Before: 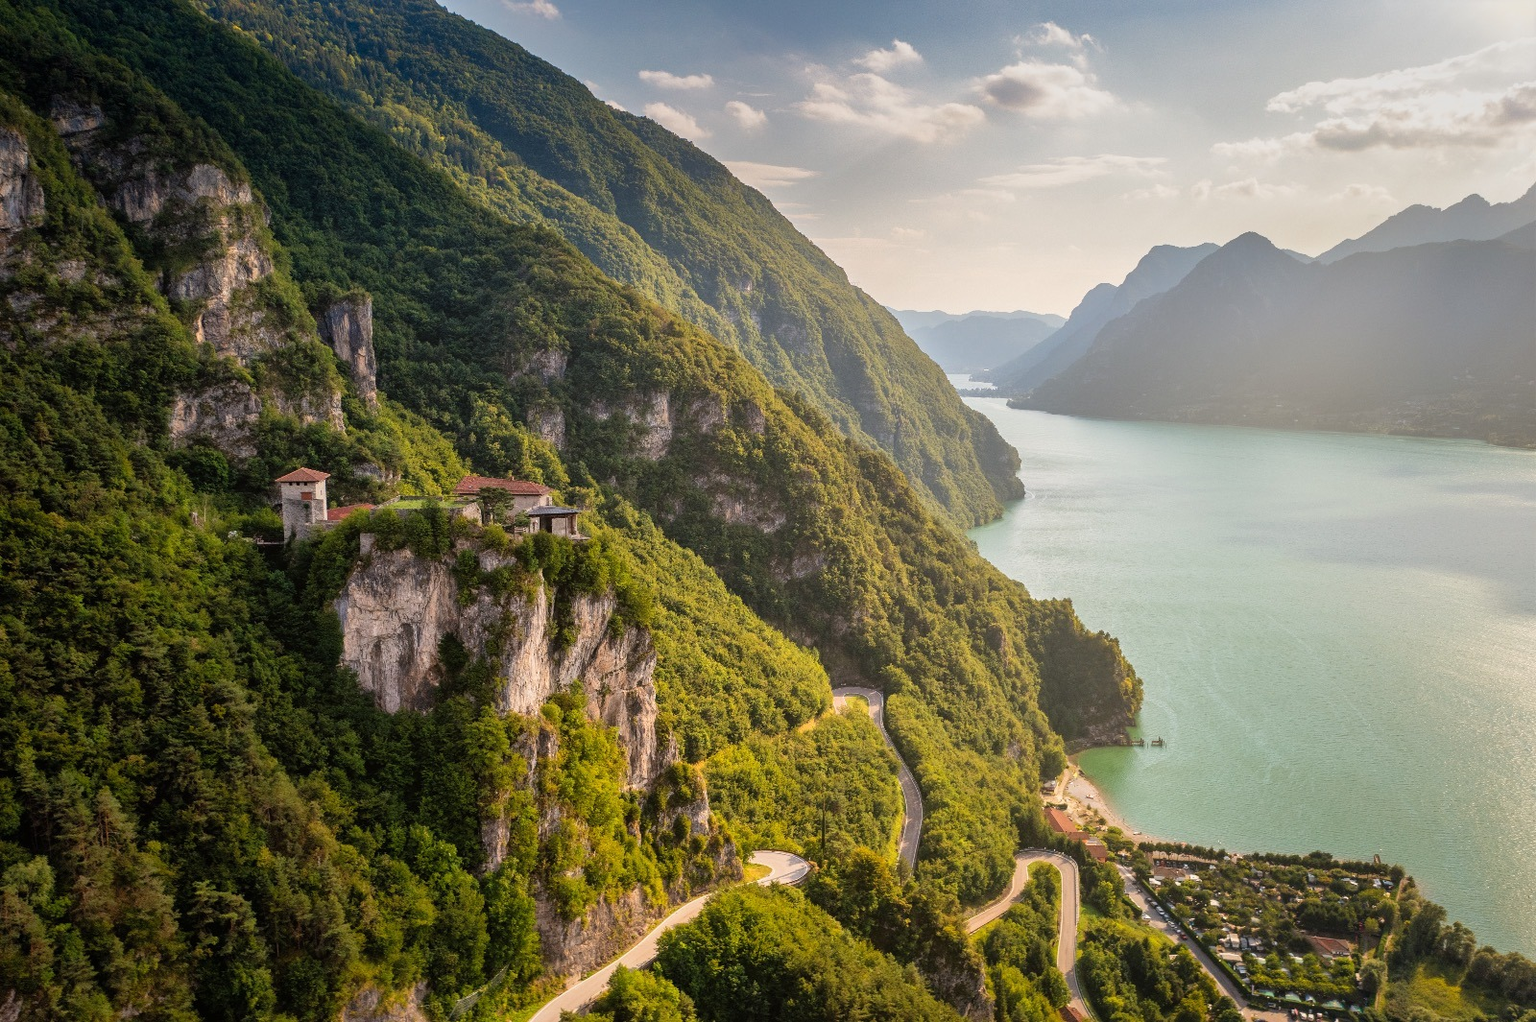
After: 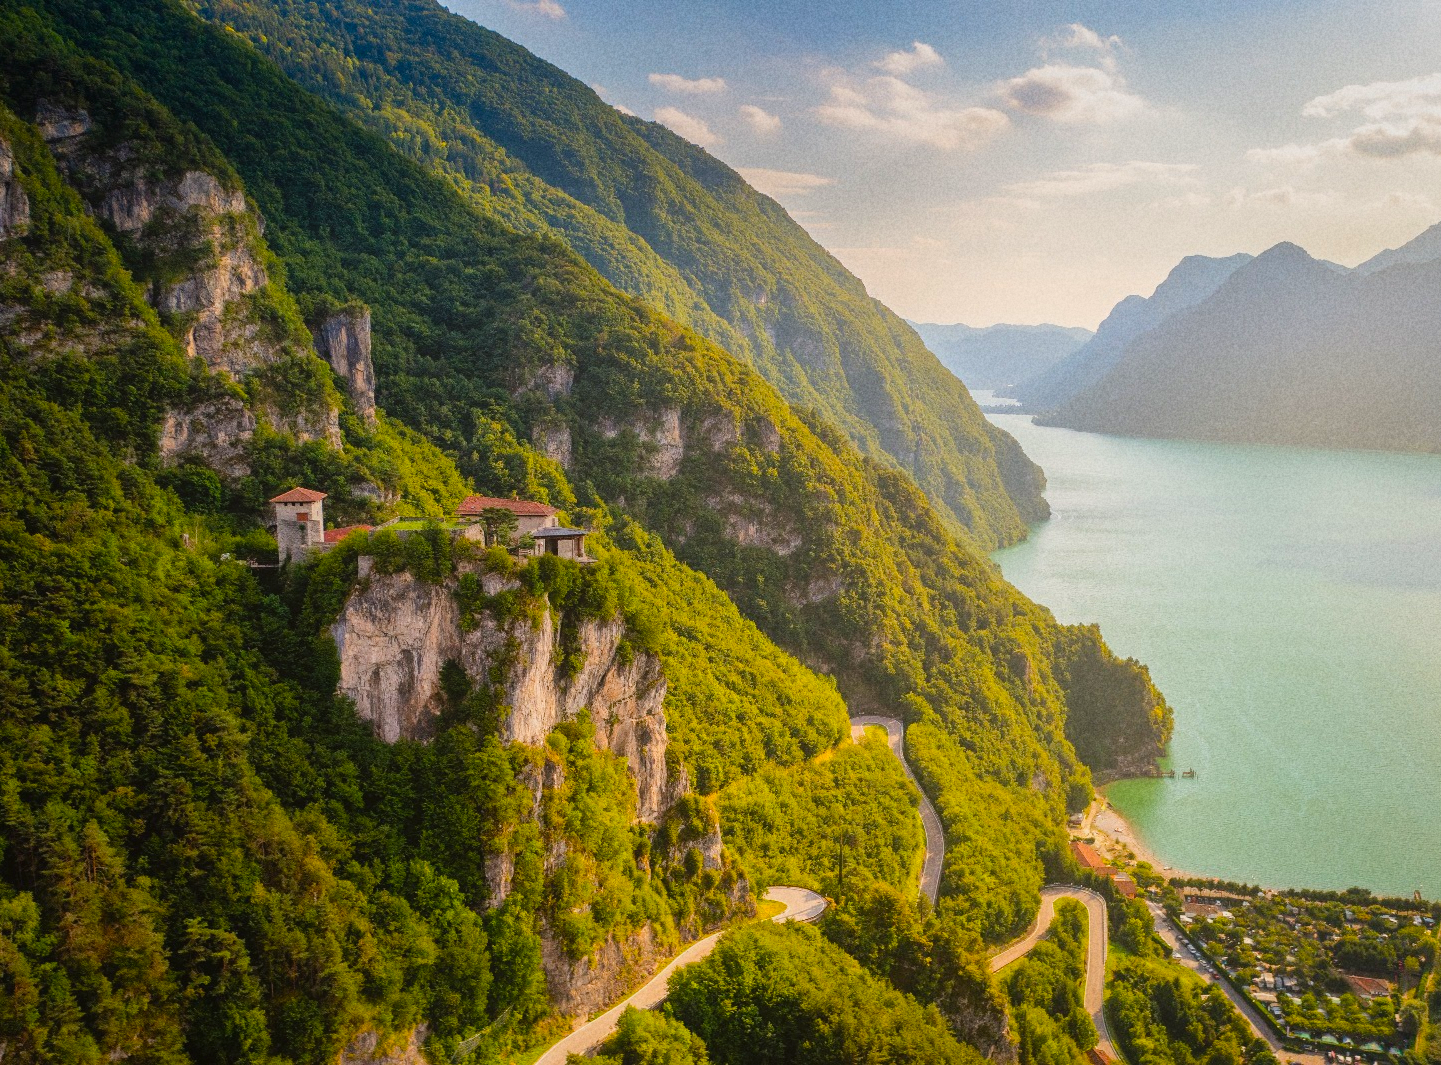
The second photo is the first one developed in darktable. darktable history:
color balance rgb: perceptual saturation grading › global saturation 25%, perceptual brilliance grading › mid-tones 10%, perceptual brilliance grading › shadows 15%, global vibrance 20%
grain: coarseness 22.88 ISO
crop and rotate: left 1.088%, right 8.807%
contrast equalizer: octaves 7, y [[0.6 ×6], [0.55 ×6], [0 ×6], [0 ×6], [0 ×6]], mix -0.3
